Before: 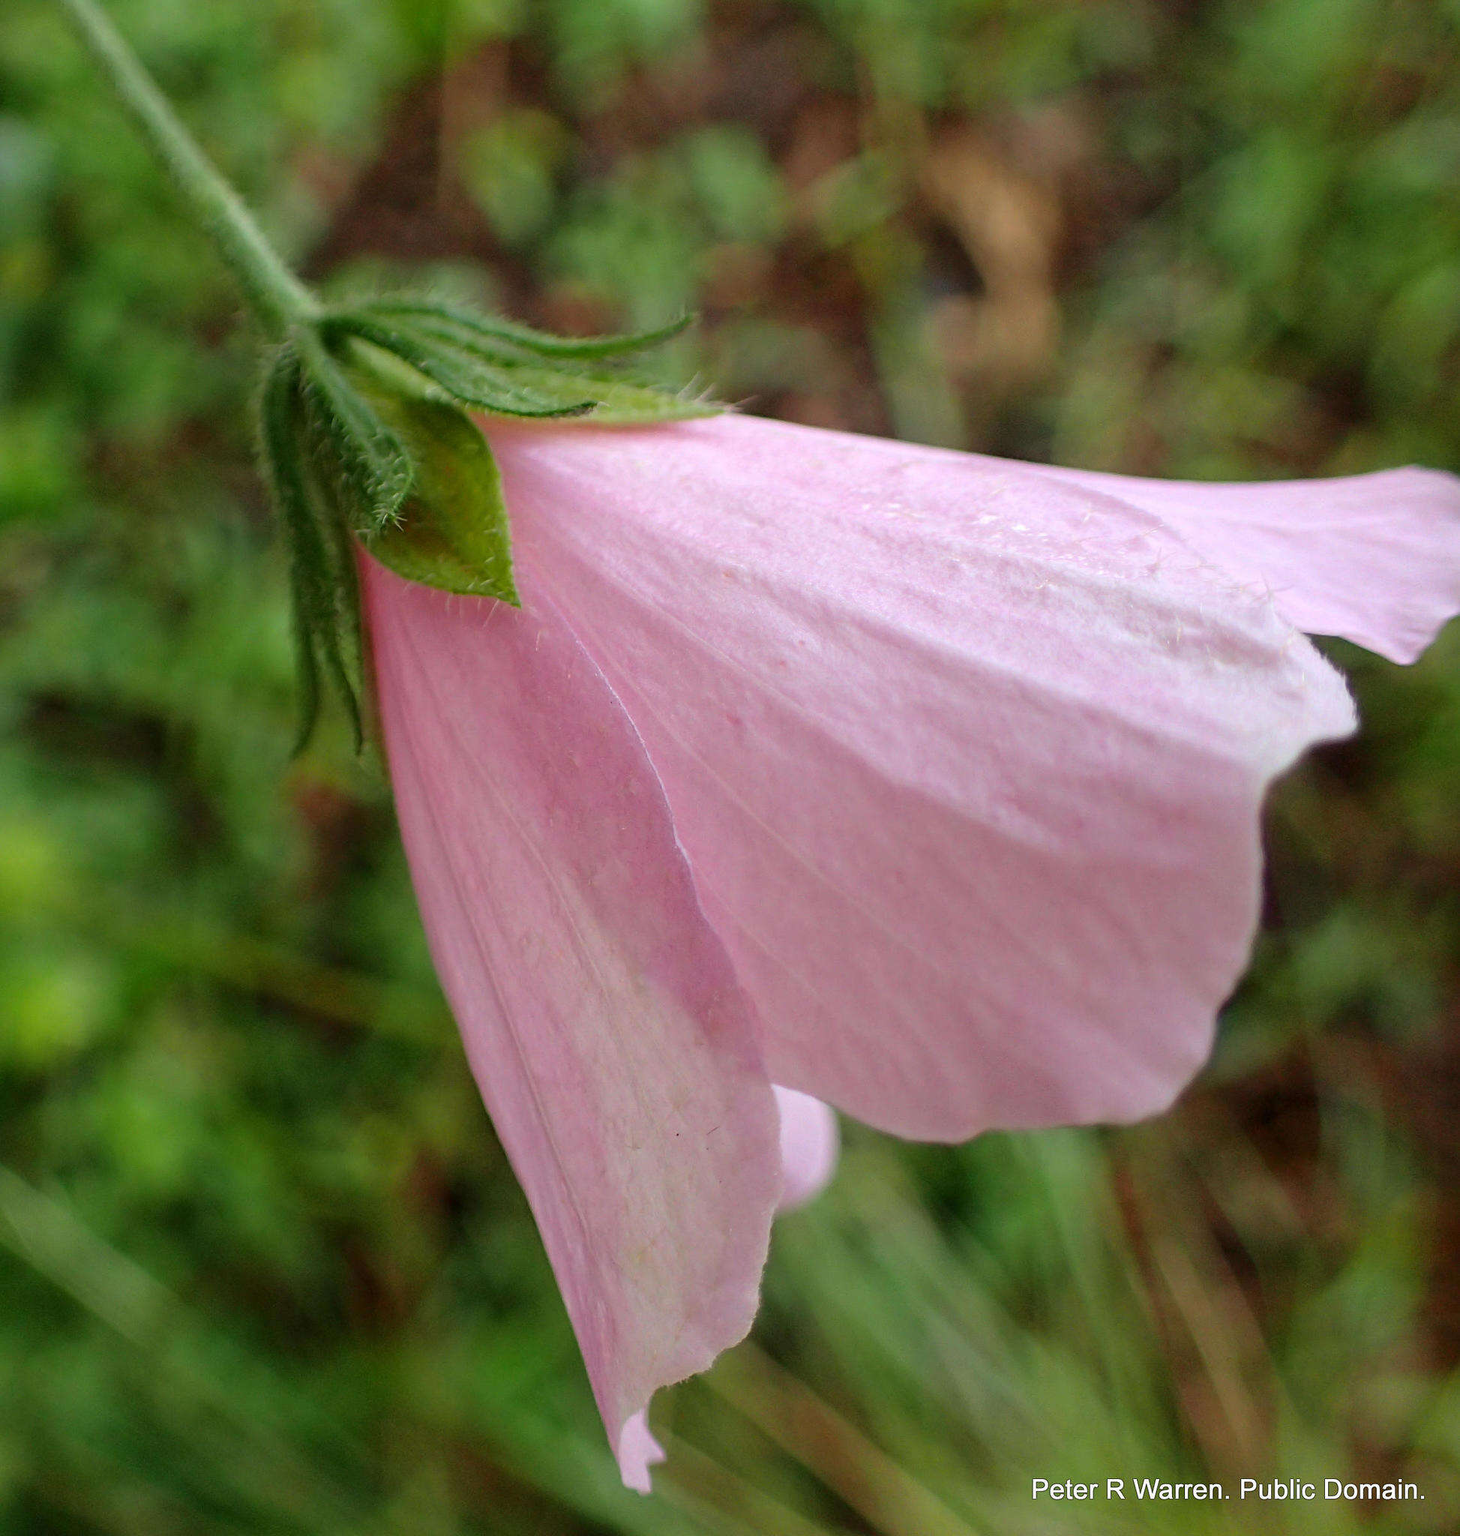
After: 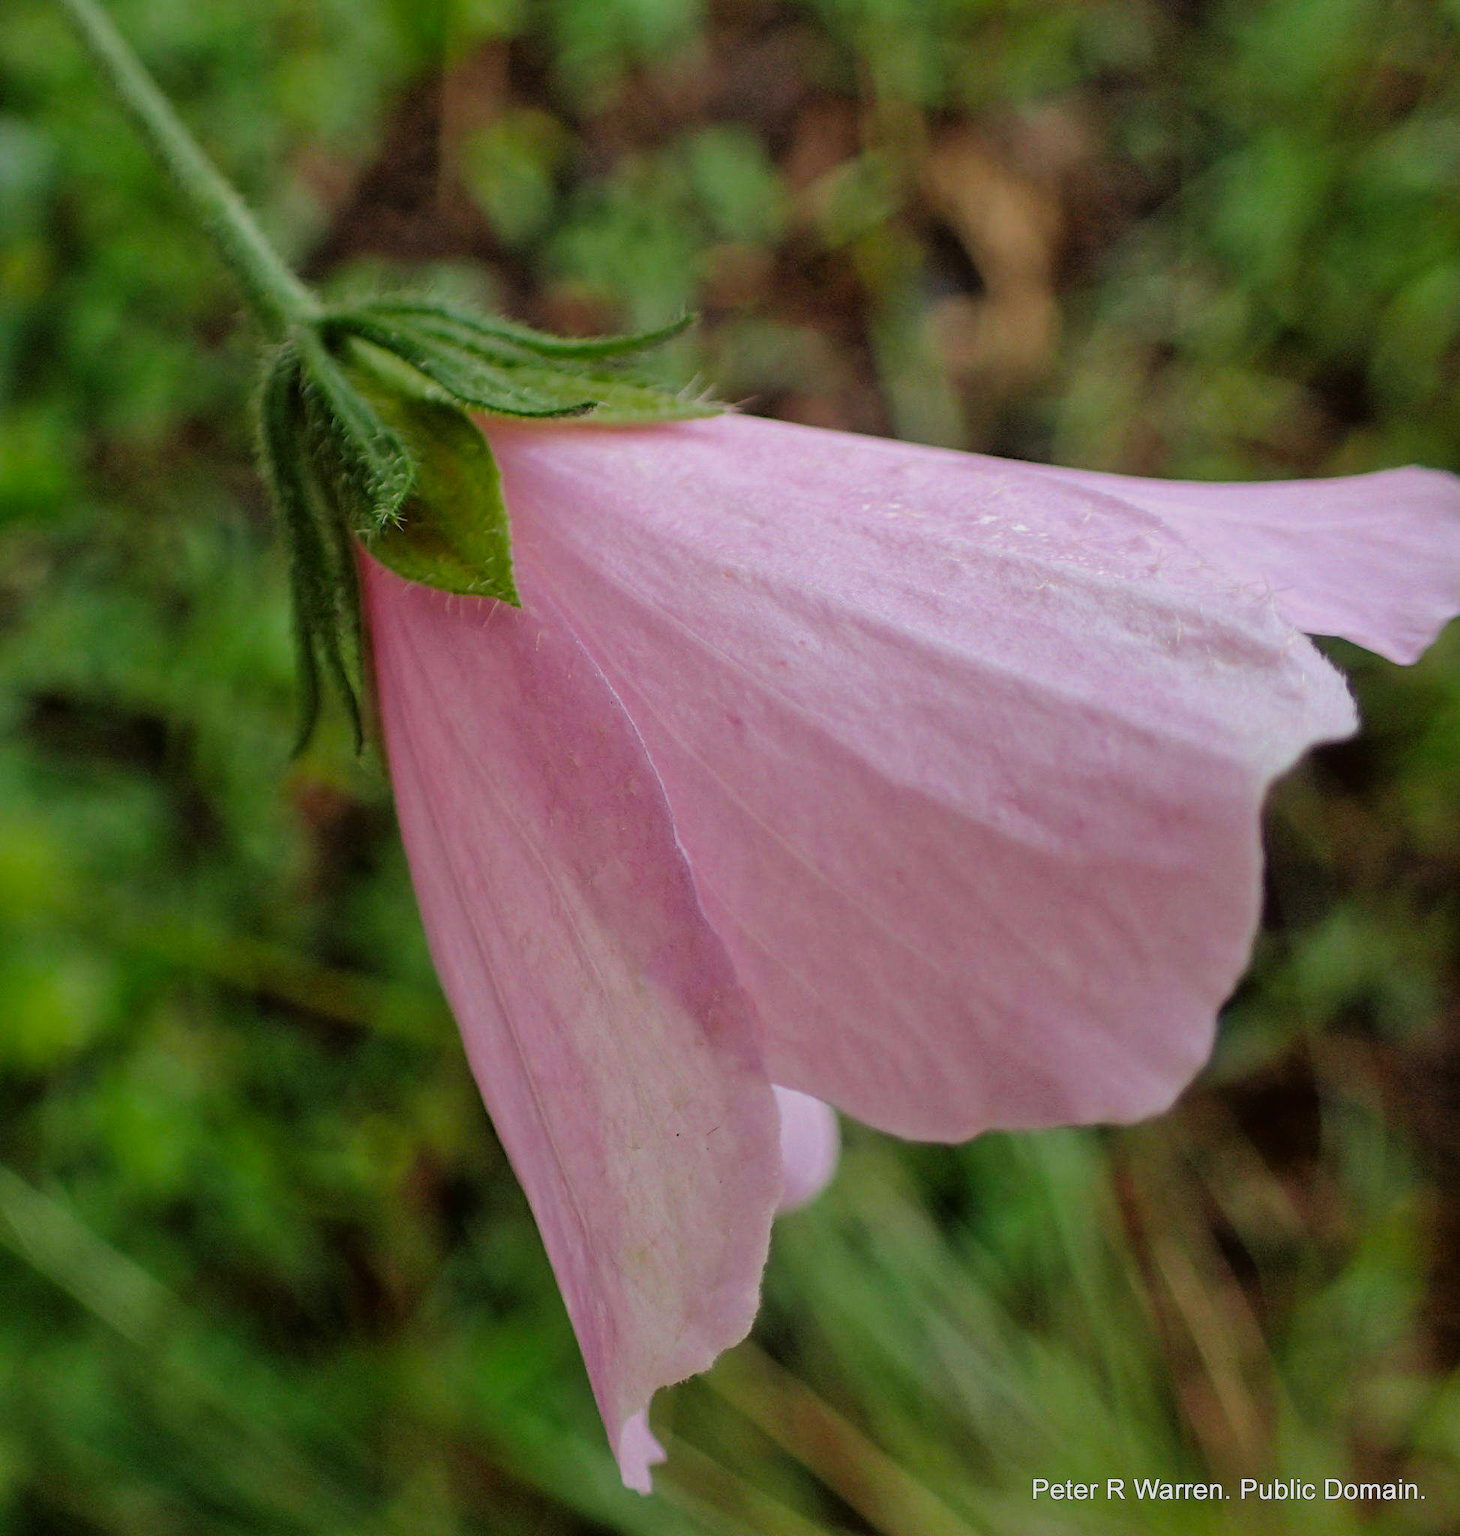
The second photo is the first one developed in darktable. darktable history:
color zones: curves: ch0 [(0, 0.425) (0.143, 0.422) (0.286, 0.42) (0.429, 0.419) (0.571, 0.419) (0.714, 0.42) (0.857, 0.422) (1, 0.425)]
tone equalizer: -8 EV 0.25 EV, -7 EV 0.417 EV, -6 EV 0.417 EV, -5 EV 0.25 EV, -3 EV -0.25 EV, -2 EV -0.417 EV, -1 EV -0.417 EV, +0 EV -0.25 EV, edges refinement/feathering 500, mask exposure compensation -1.57 EV, preserve details guided filter
tone curve: curves: ch0 [(0, 0.019) (0.11, 0.036) (0.259, 0.214) (0.378, 0.365) (0.499, 0.529) (1, 1)], color space Lab, linked channels, preserve colors none
